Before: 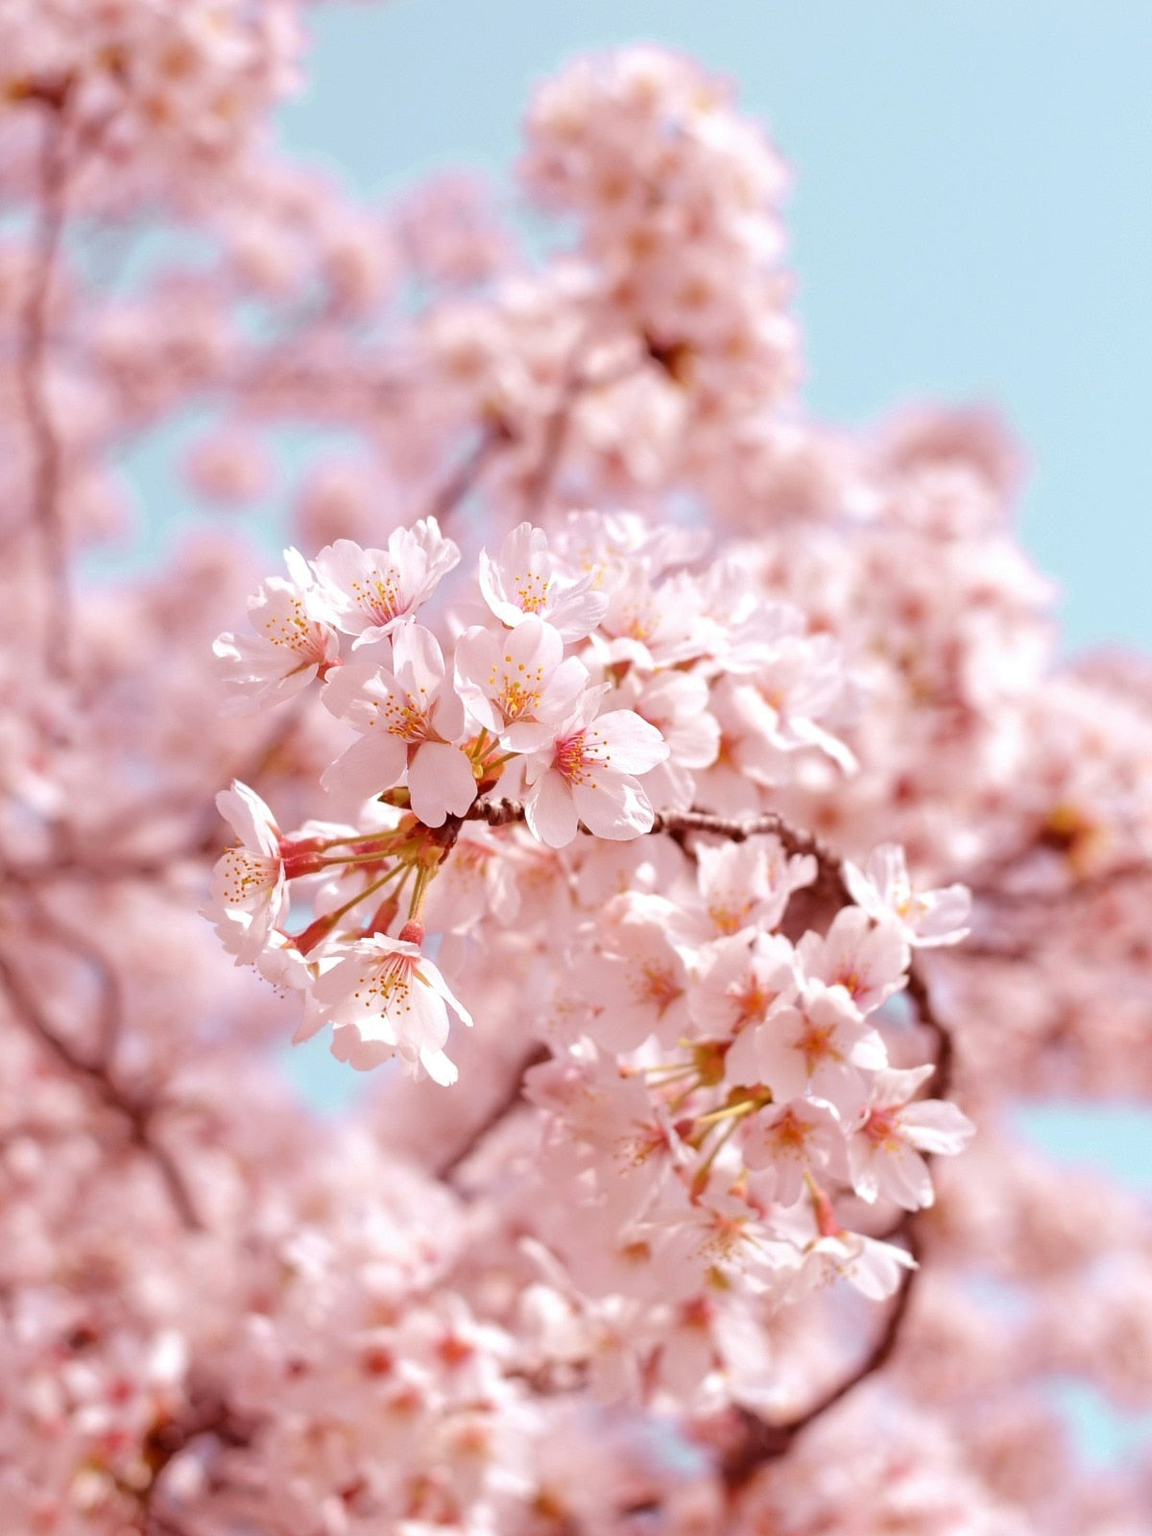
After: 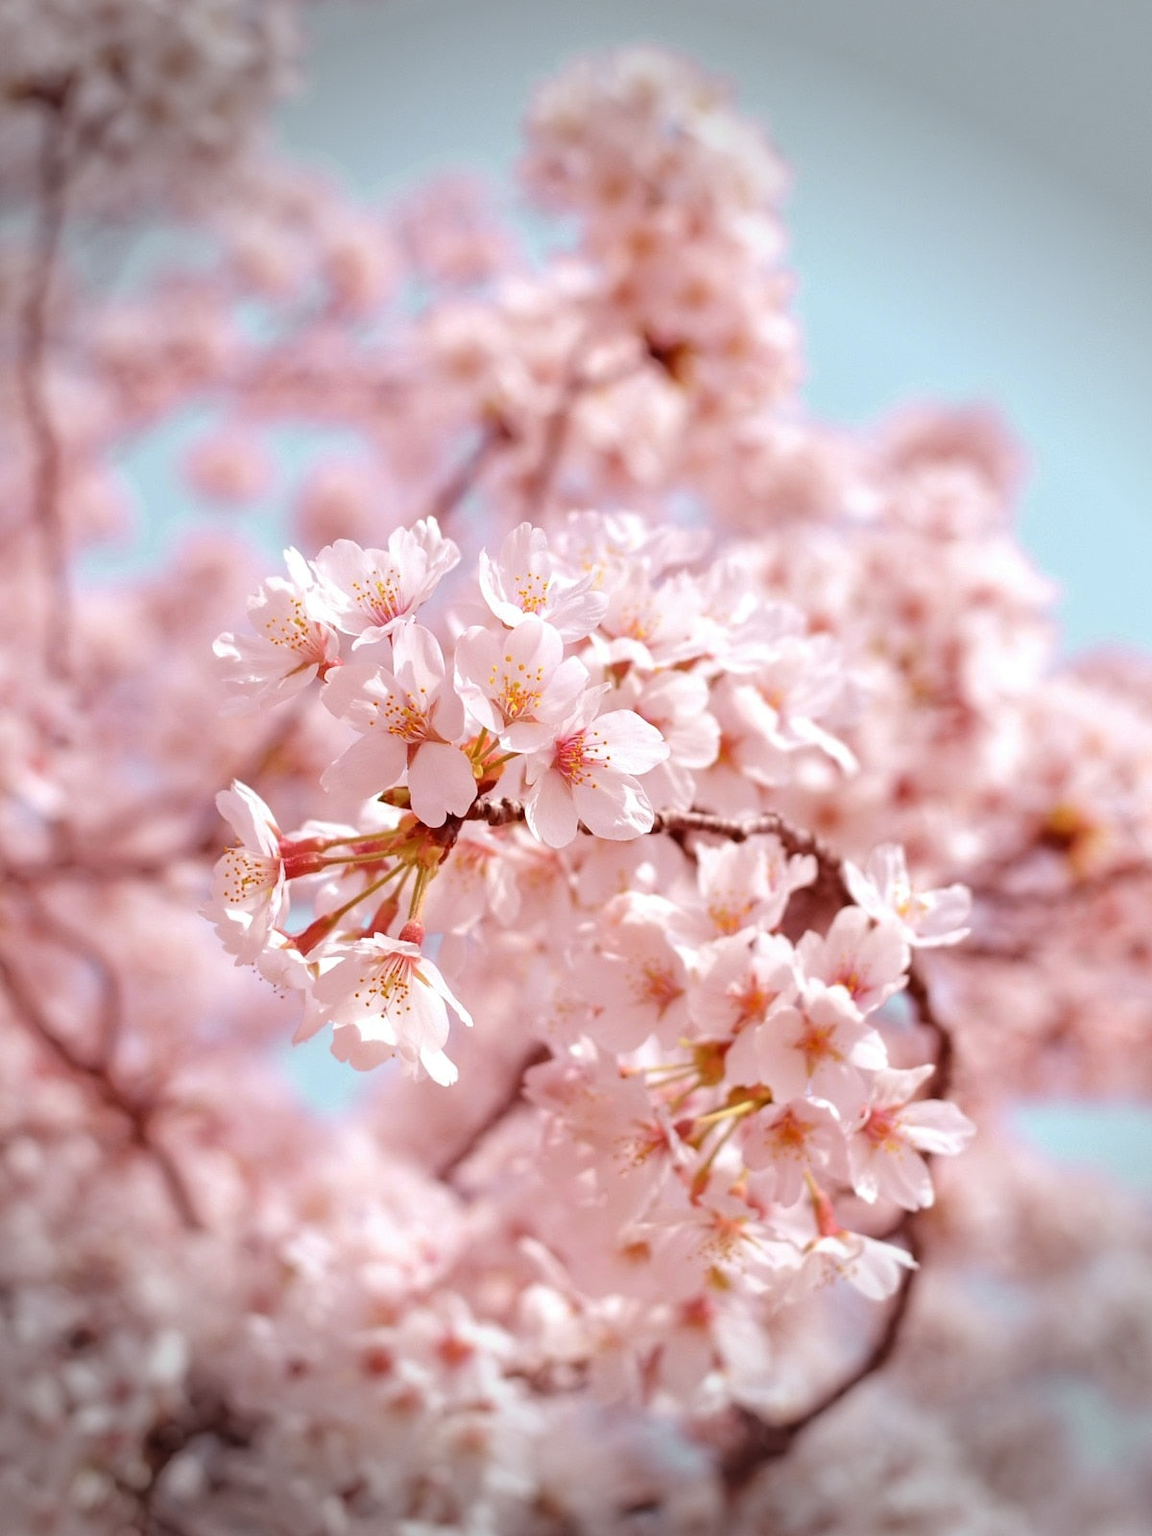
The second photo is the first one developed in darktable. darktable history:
vignetting: fall-off start 91.05%, fall-off radius 39.3%, width/height ratio 1.224, shape 1.29
color calibration: illuminant same as pipeline (D50), adaptation XYZ, x 0.345, y 0.357, temperature 5008.73 K
